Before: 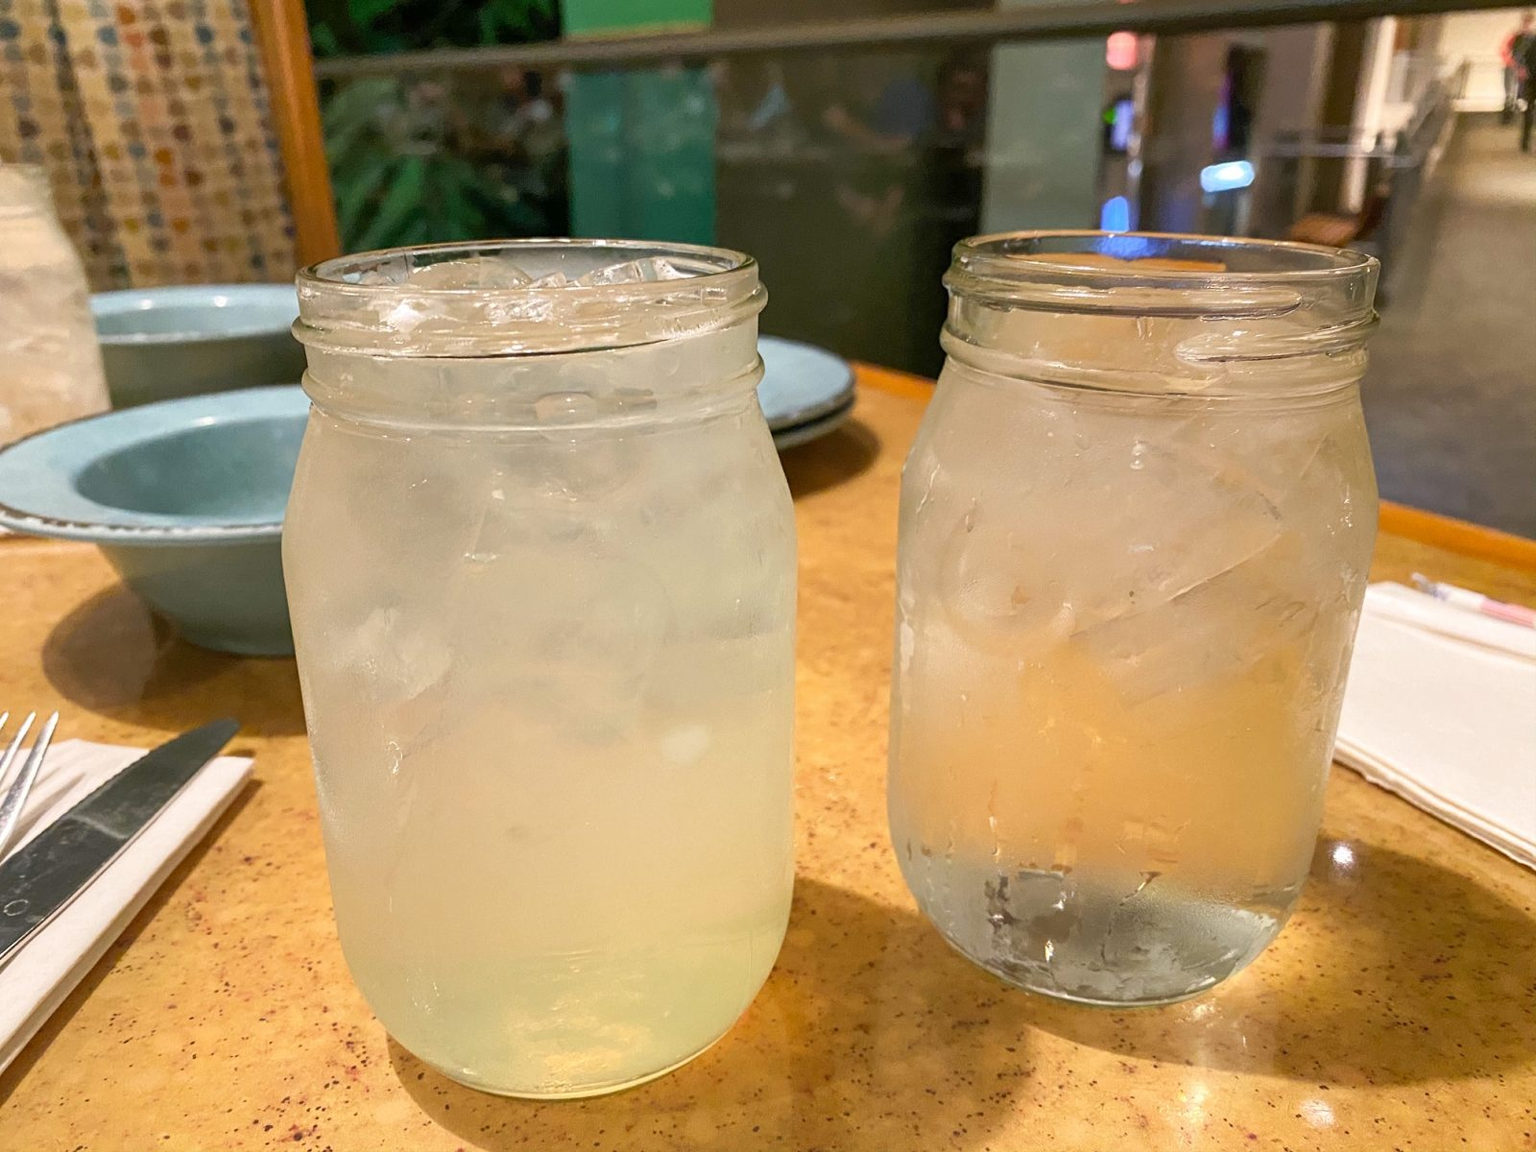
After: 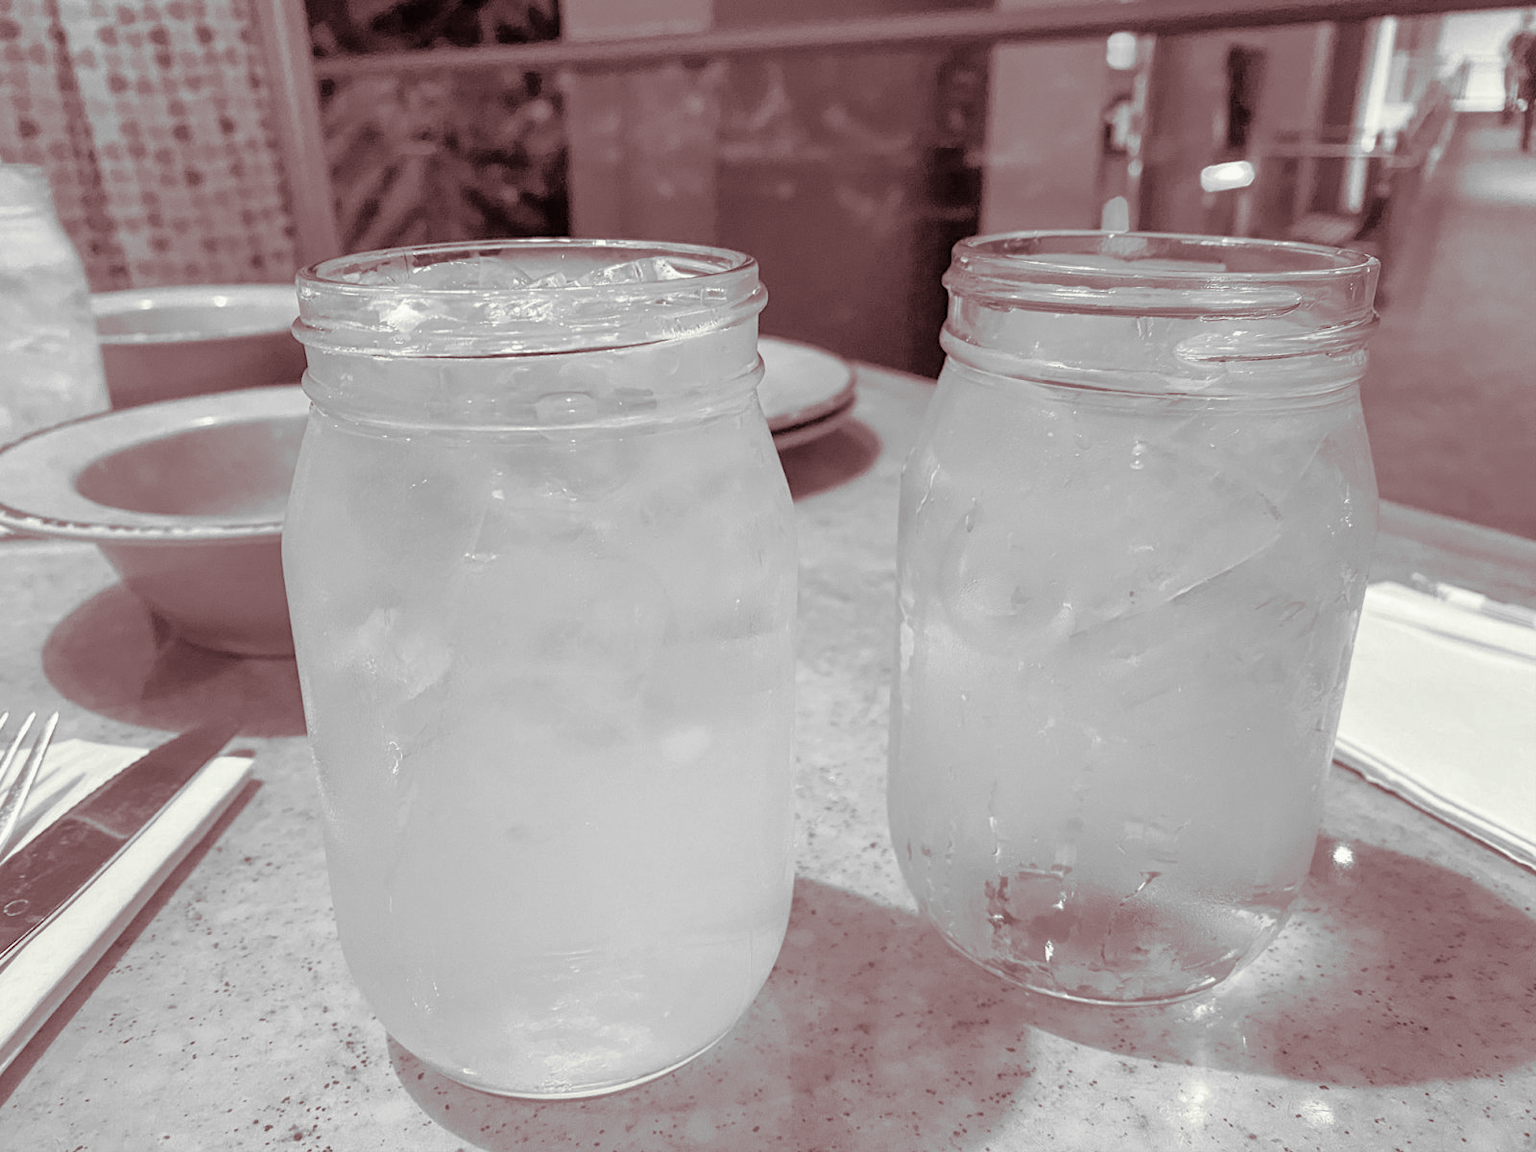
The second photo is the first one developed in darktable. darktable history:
monochrome: a 32, b 64, size 2.3
tone curve: curves: ch0 [(0, 0) (0.004, 0.008) (0.077, 0.156) (0.169, 0.29) (0.774, 0.774) (1, 1)], color space Lab, linked channels, preserve colors none
split-toning: on, module defaults | blend: blend mode overlay, opacity 85%; mask: uniform (no mask)
